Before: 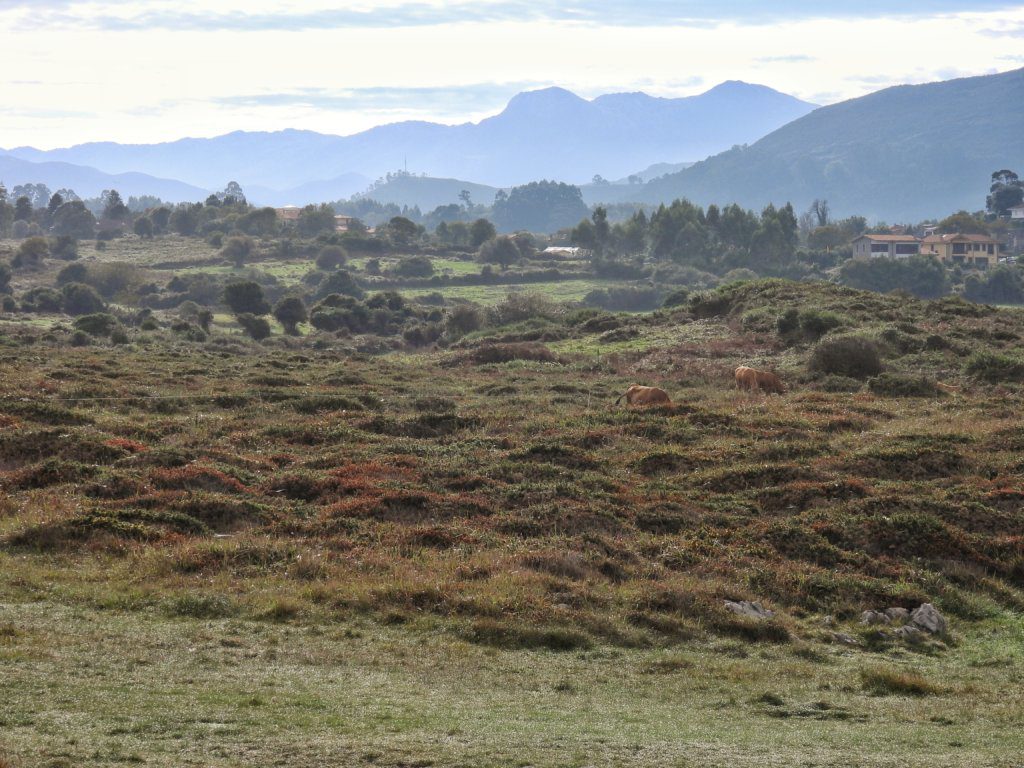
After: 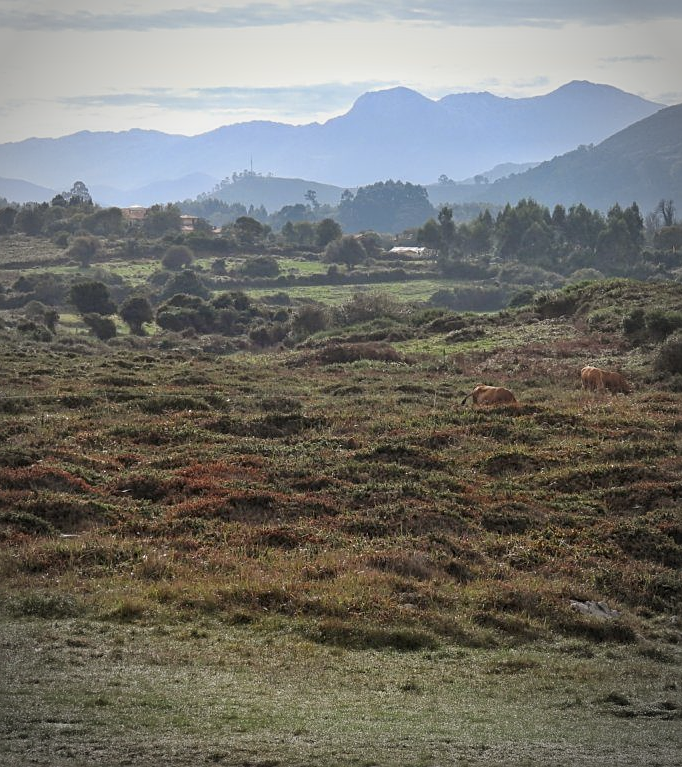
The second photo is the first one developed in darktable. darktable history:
sharpen: on, module defaults
exposure: exposure -0.242 EV, compensate highlight preservation false
vignetting: automatic ratio true
crop and rotate: left 15.055%, right 18.278%
